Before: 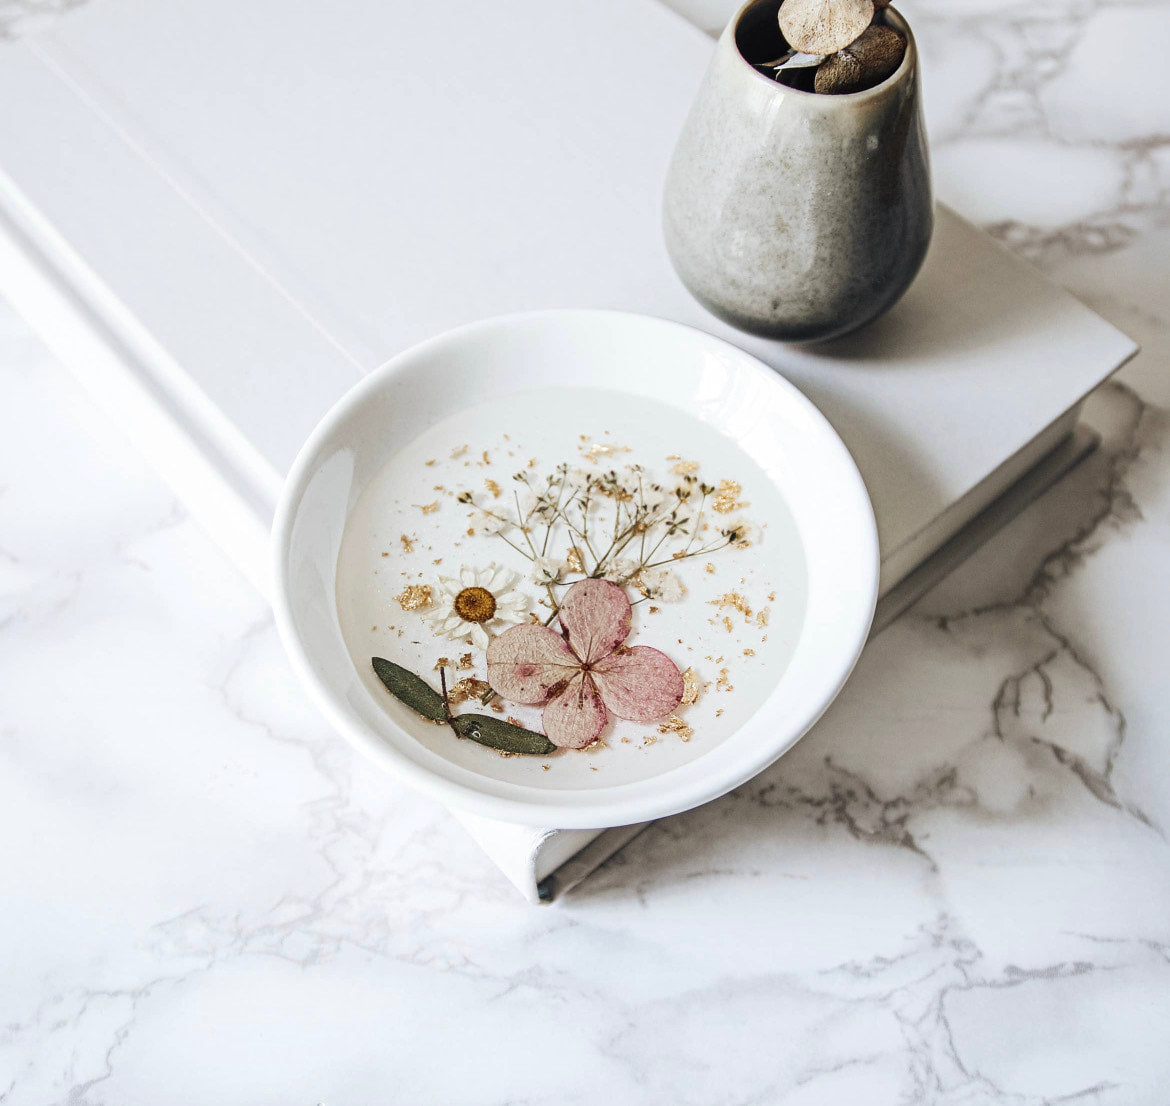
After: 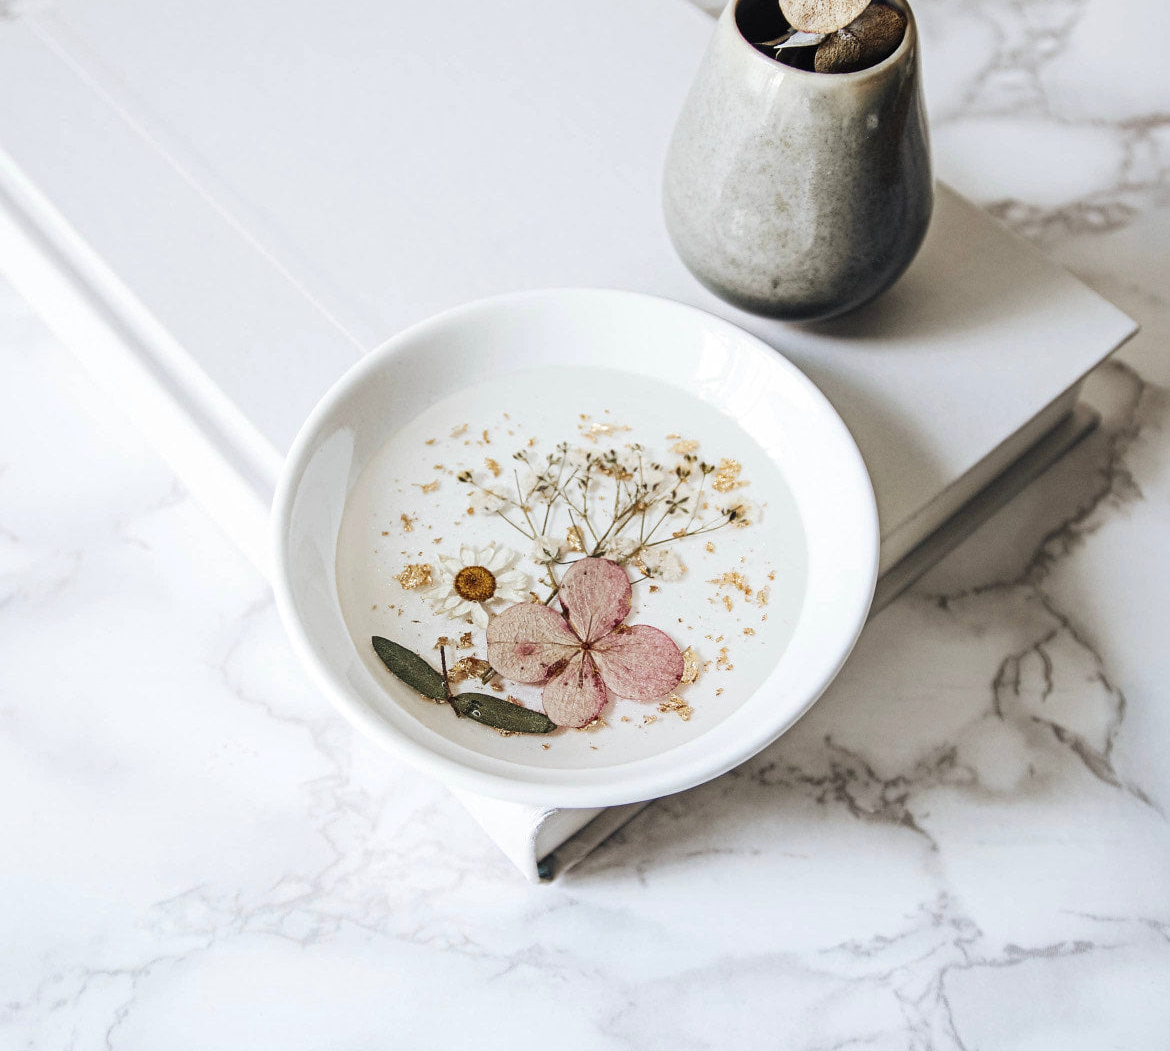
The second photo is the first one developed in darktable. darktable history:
crop and rotate: top 1.9%, bottom 3.027%
